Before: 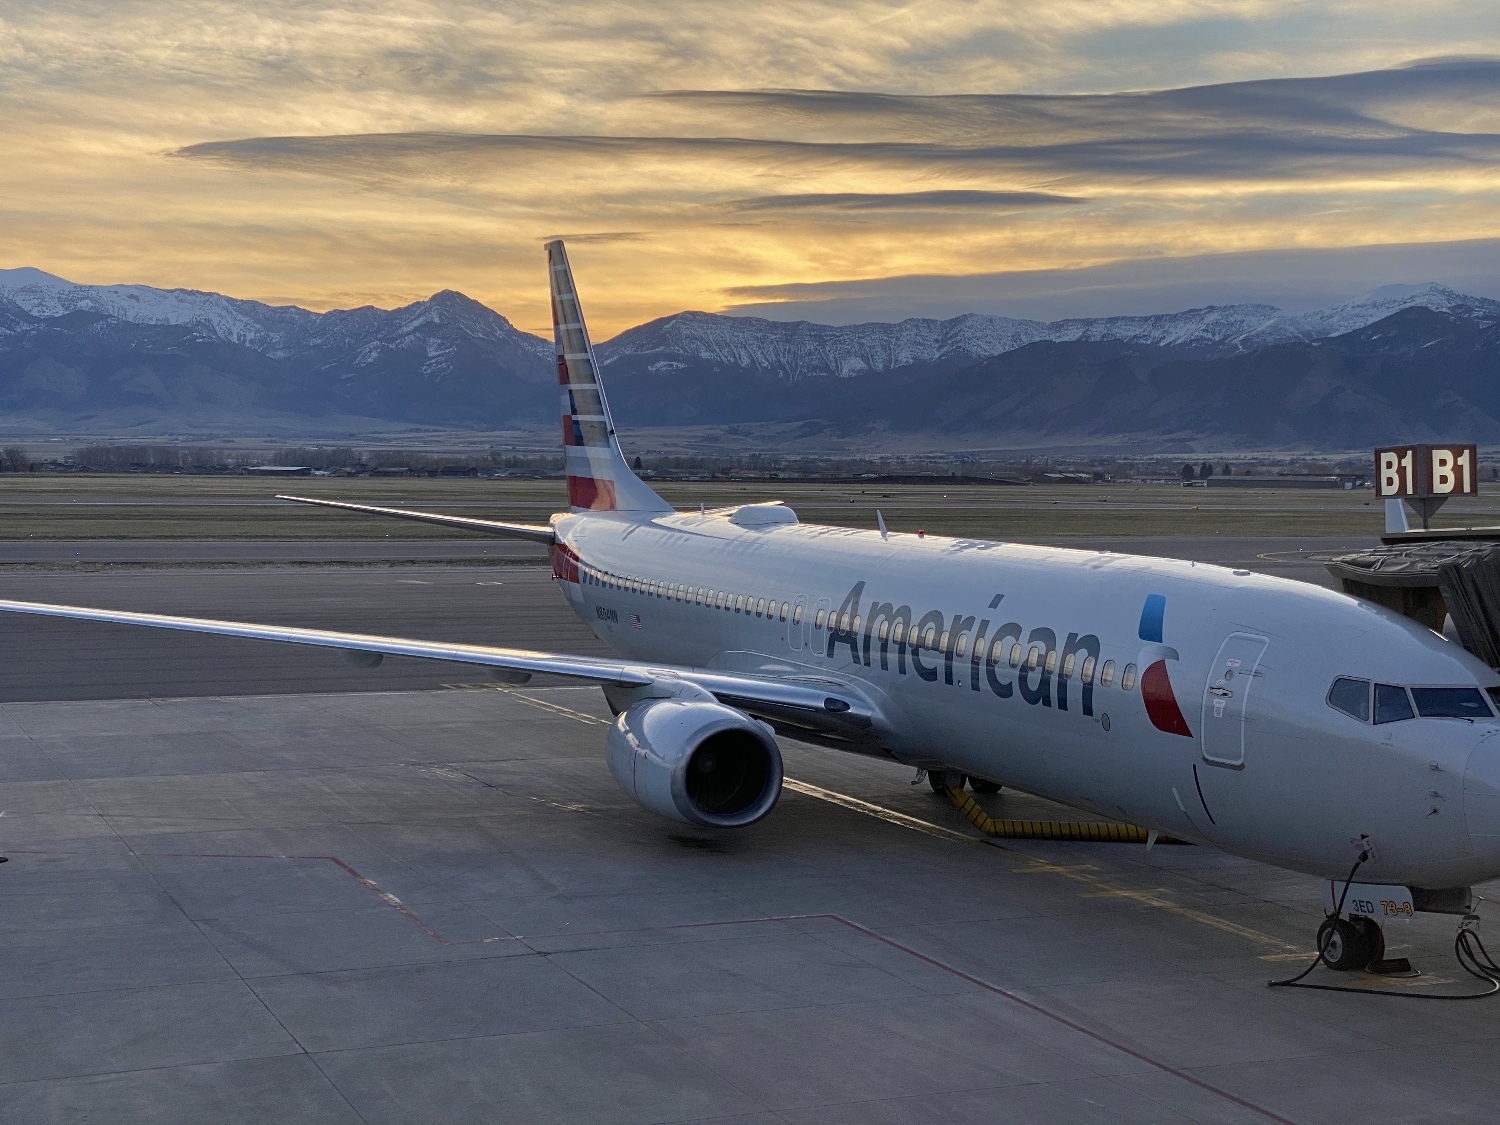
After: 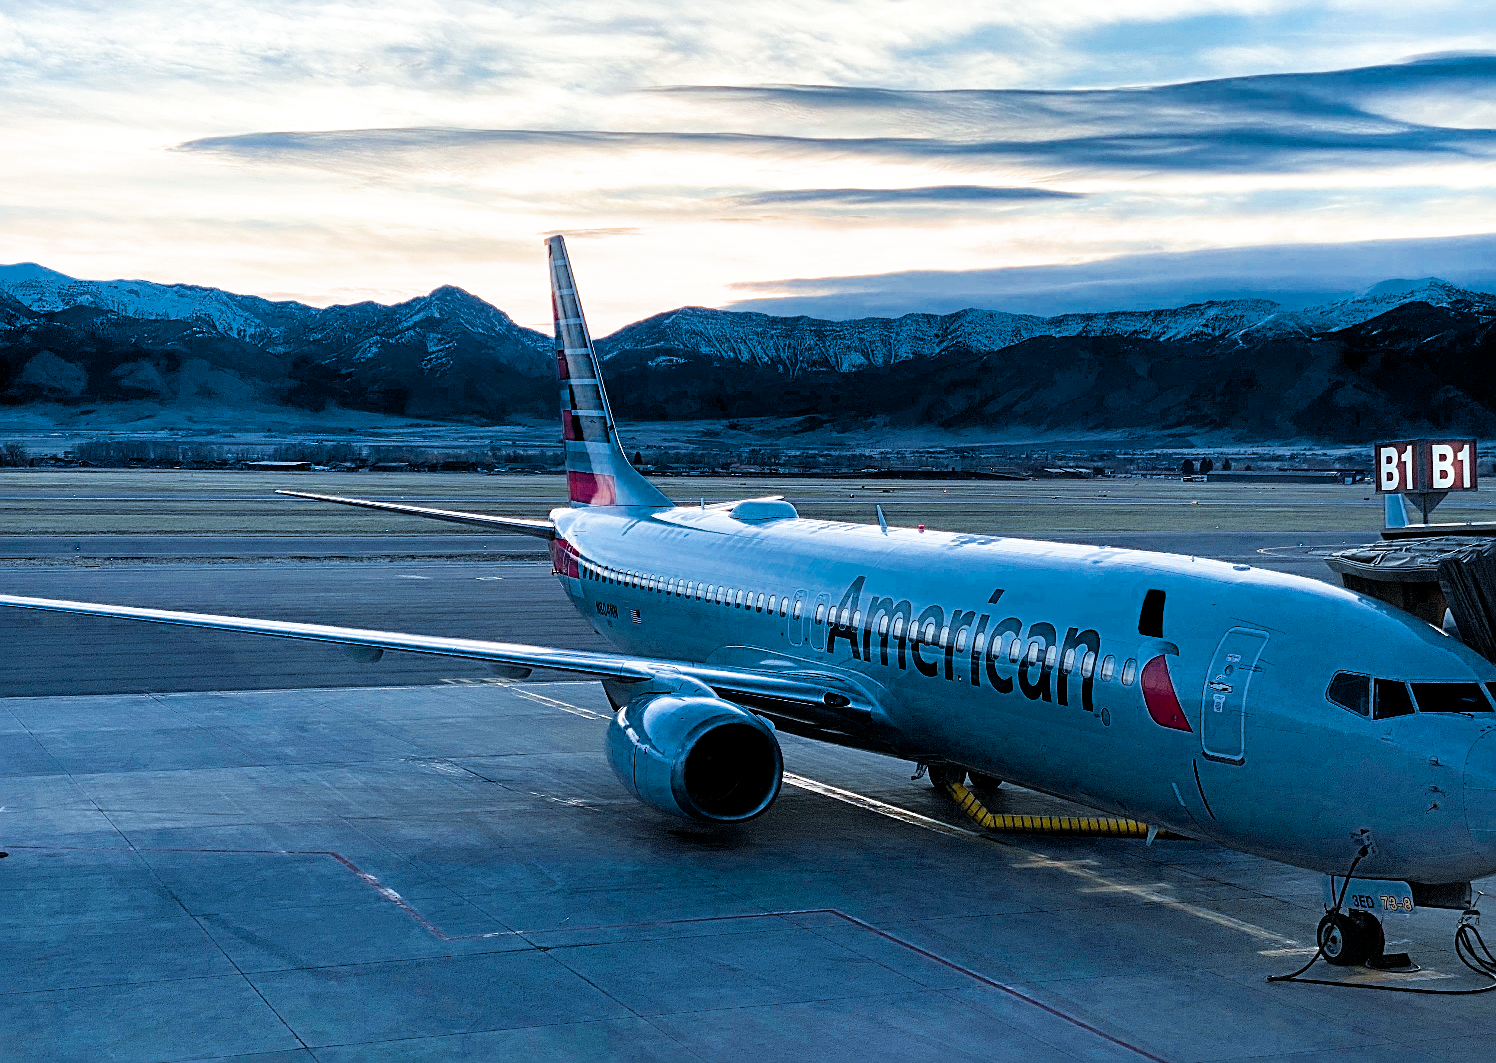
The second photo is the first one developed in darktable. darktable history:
exposure: exposure 1 EV, compensate highlight preservation false
color calibration: output R [1.422, -0.35, -0.252, 0], output G [-0.238, 1.259, -0.084, 0], output B [-0.081, -0.196, 1.58, 0], output brightness [0.49, 0.671, -0.57, 0], illuminant same as pipeline (D50), adaptation none (bypass), saturation algorithm version 1 (2020)
tone curve: curves: ch0 [(0, 0) (0.915, 0.89) (1, 1)]
tone equalizer: on, module defaults
filmic rgb: black relative exposure -5 EV, white relative exposure 3.5 EV, hardness 3.19, contrast 1.2, highlights saturation mix -50%
sharpen: on, module defaults
white balance: red 0.925, blue 1.046
crop: top 0.448%, right 0.264%, bottom 5.045%
